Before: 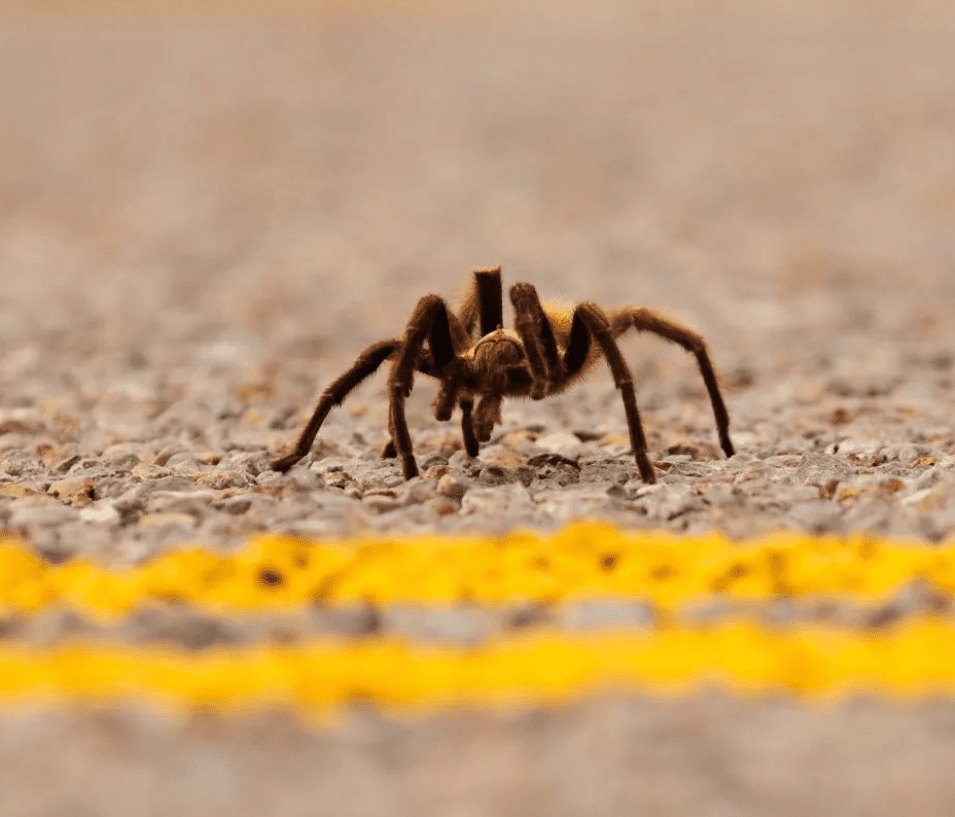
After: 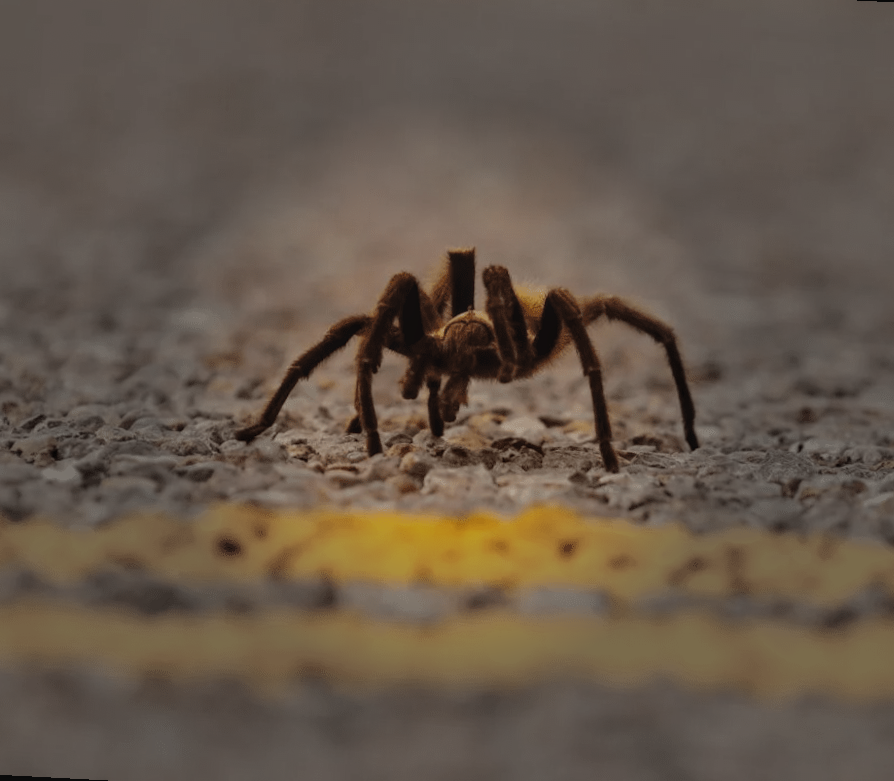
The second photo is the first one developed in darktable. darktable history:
vignetting: fall-off start 31.96%, fall-off radius 33.79%
local contrast: on, module defaults
crop and rotate: angle -2.99°, left 5.433%, top 5.168%, right 4.794%, bottom 4.604%
exposure: black level correction -0.017, exposure -1.083 EV, compensate highlight preservation false
